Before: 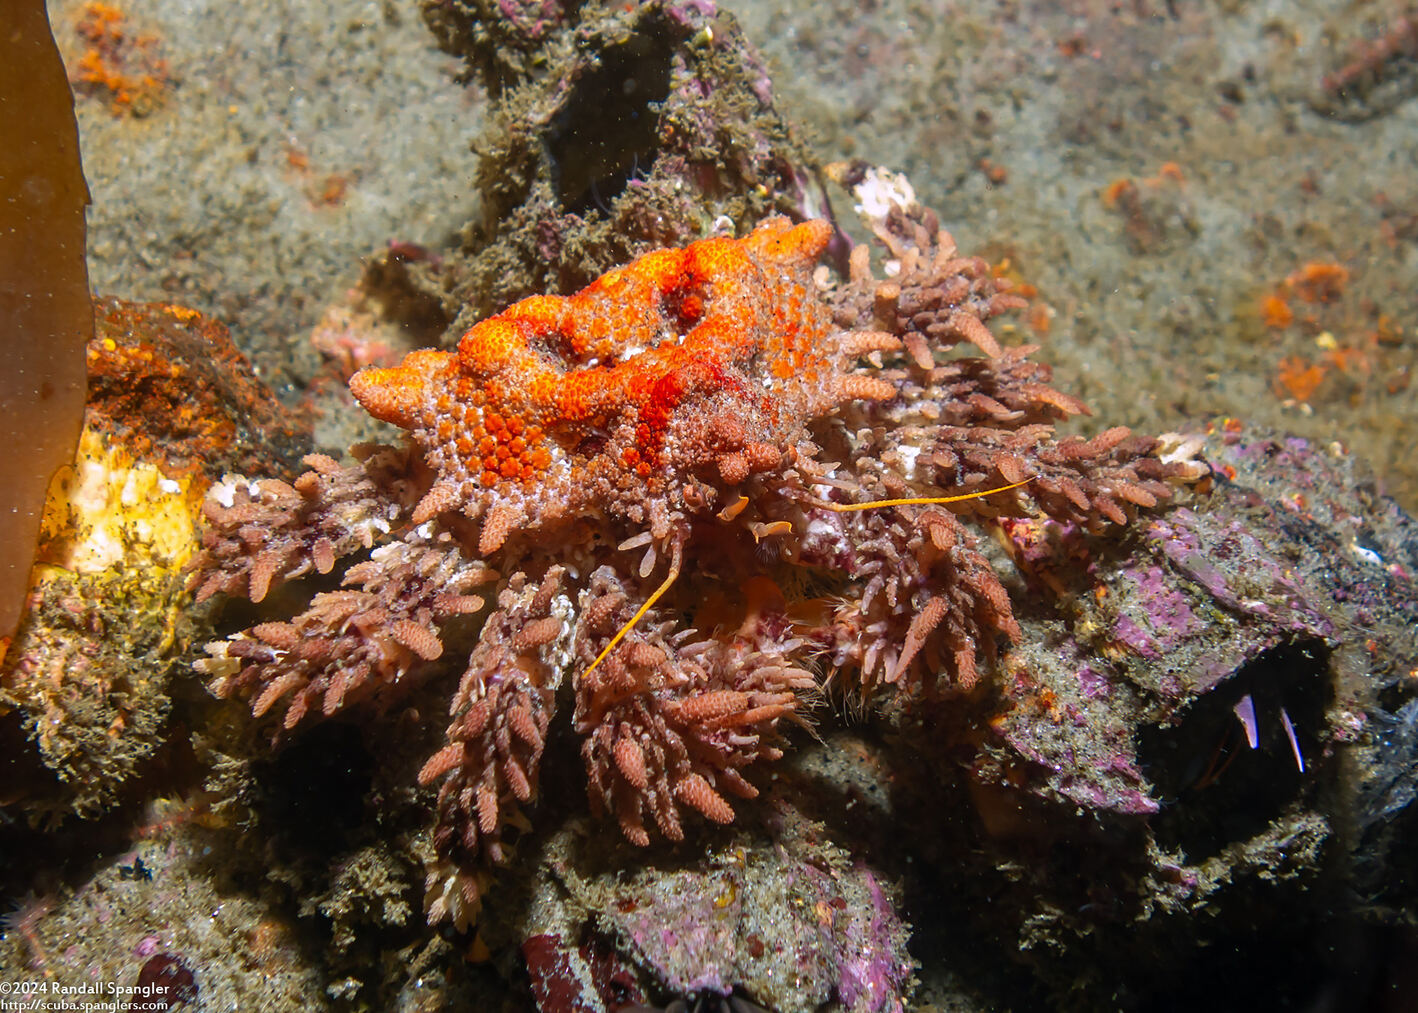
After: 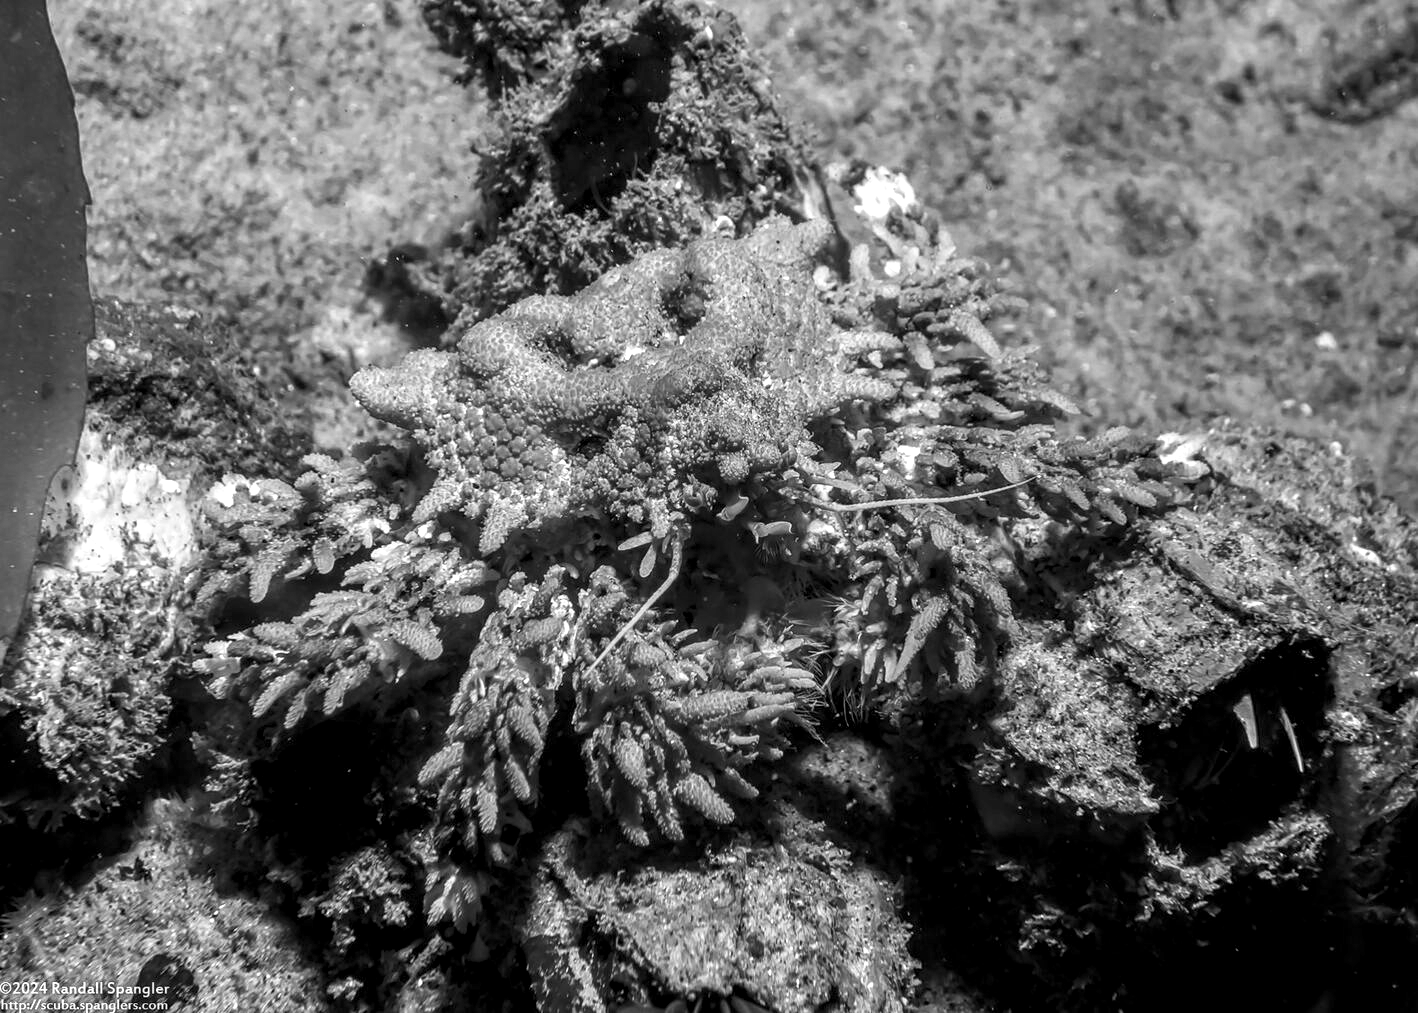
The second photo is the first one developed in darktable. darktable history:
monochrome: on, module defaults
contrast brightness saturation: contrast 0.1, brightness 0.03, saturation 0.09
local contrast: detail 150%
